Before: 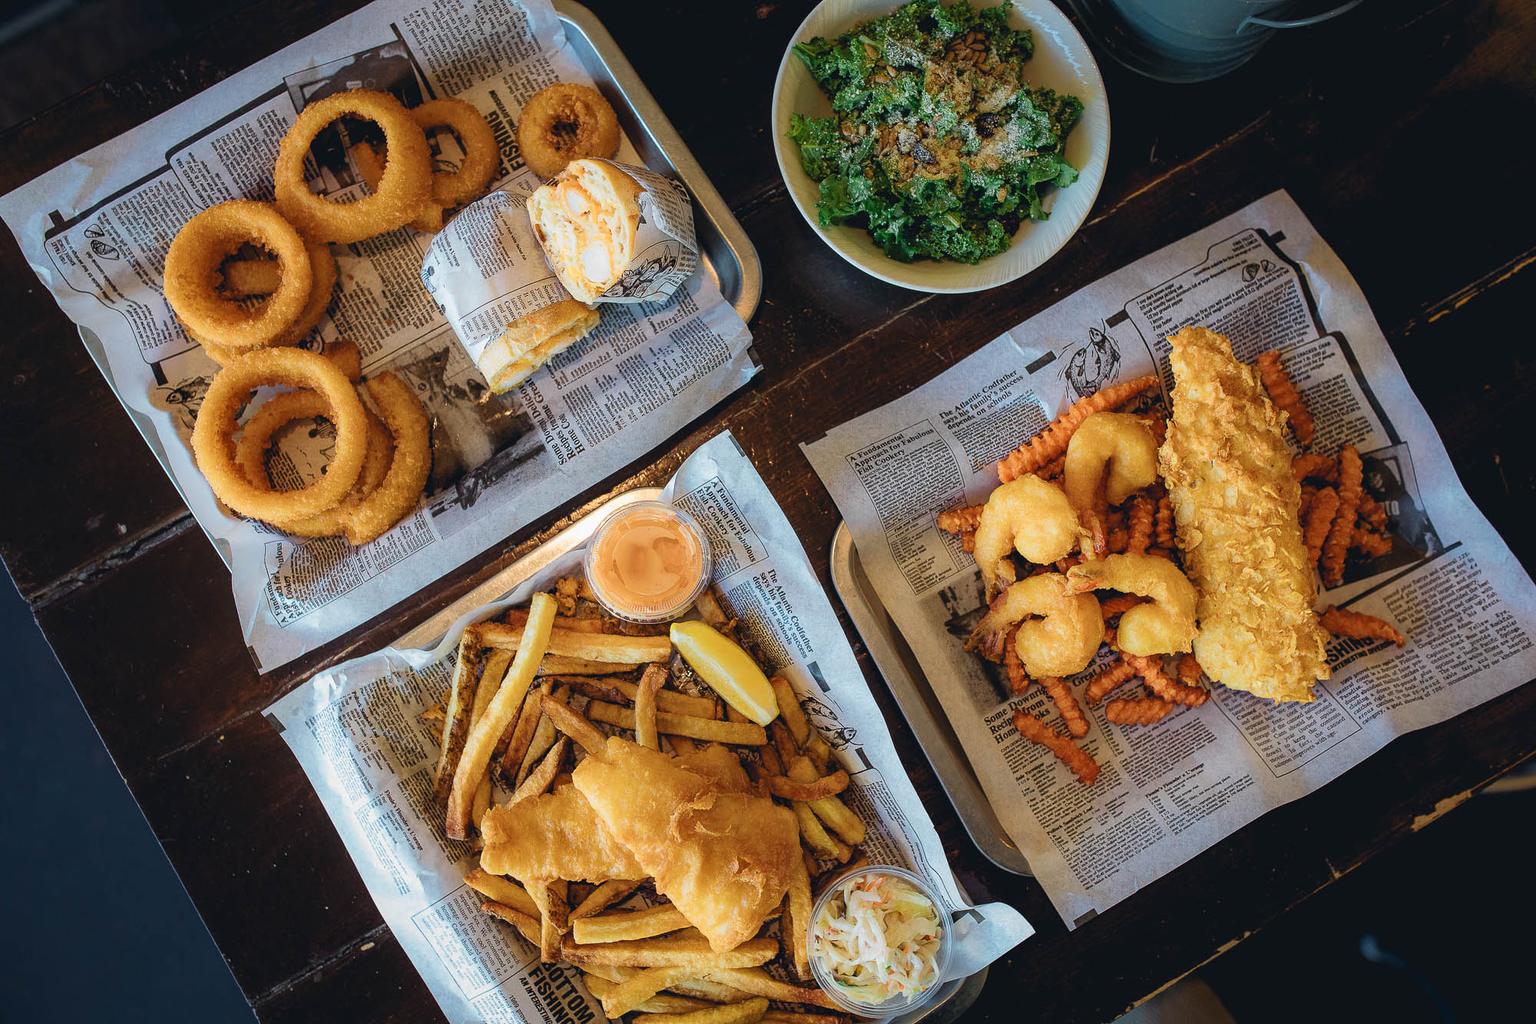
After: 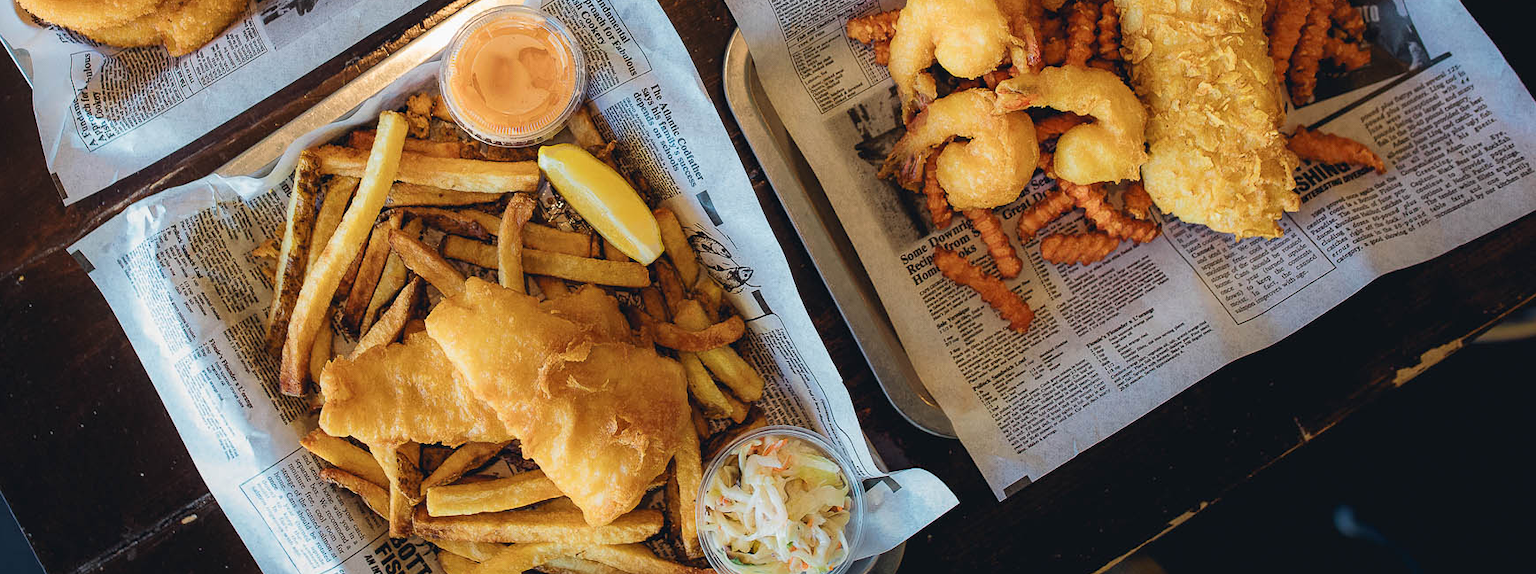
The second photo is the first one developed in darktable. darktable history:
crop and rotate: left 13.289%, top 48.51%, bottom 2.752%
